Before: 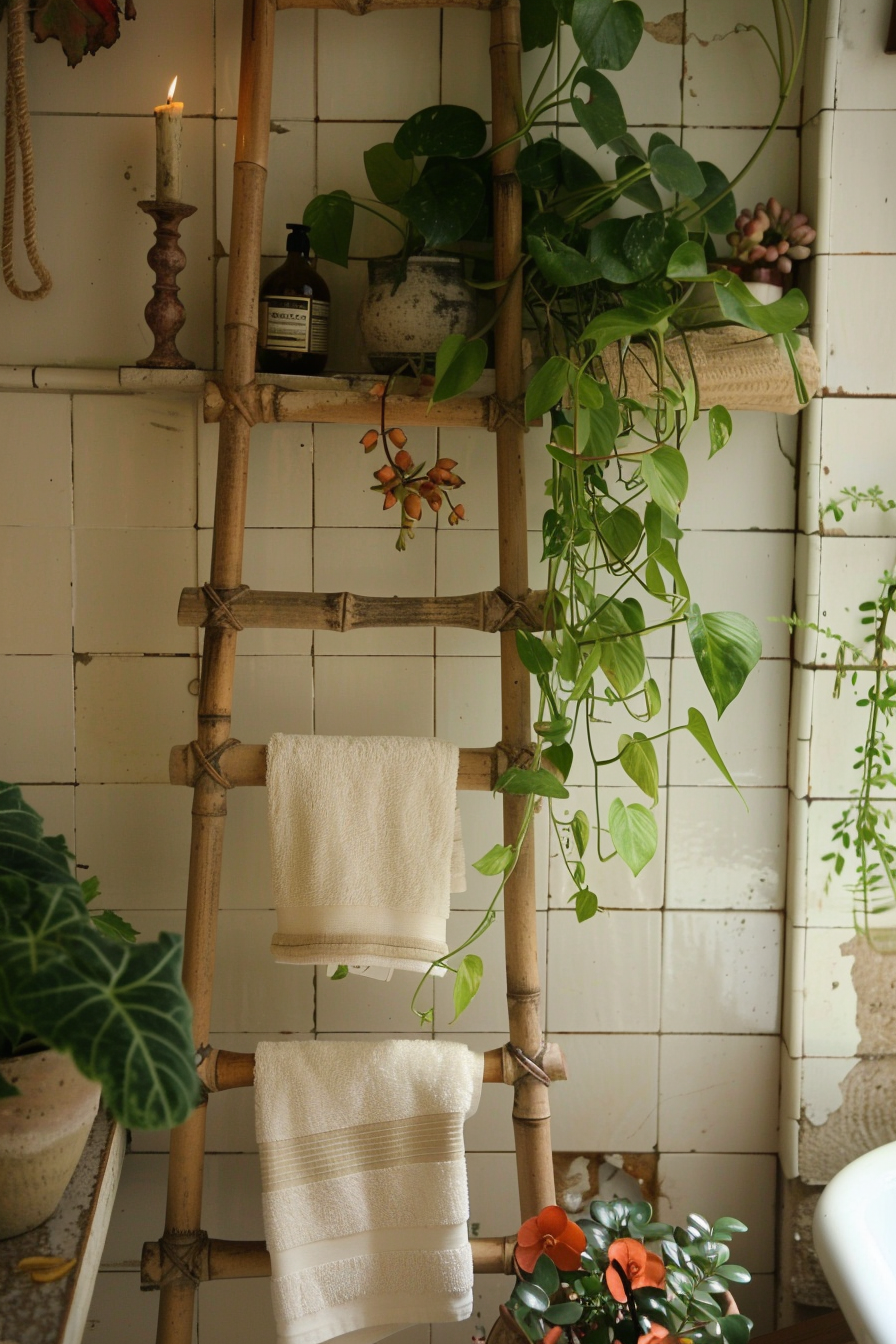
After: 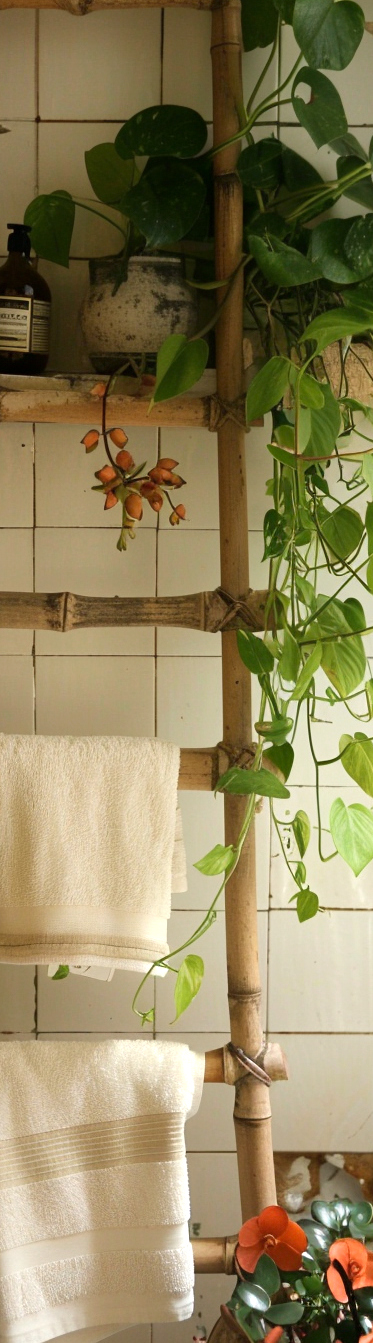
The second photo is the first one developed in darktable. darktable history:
crop: left 31.229%, right 27.105%
exposure: black level correction 0.001, exposure 0.5 EV, compensate exposure bias true, compensate highlight preservation false
